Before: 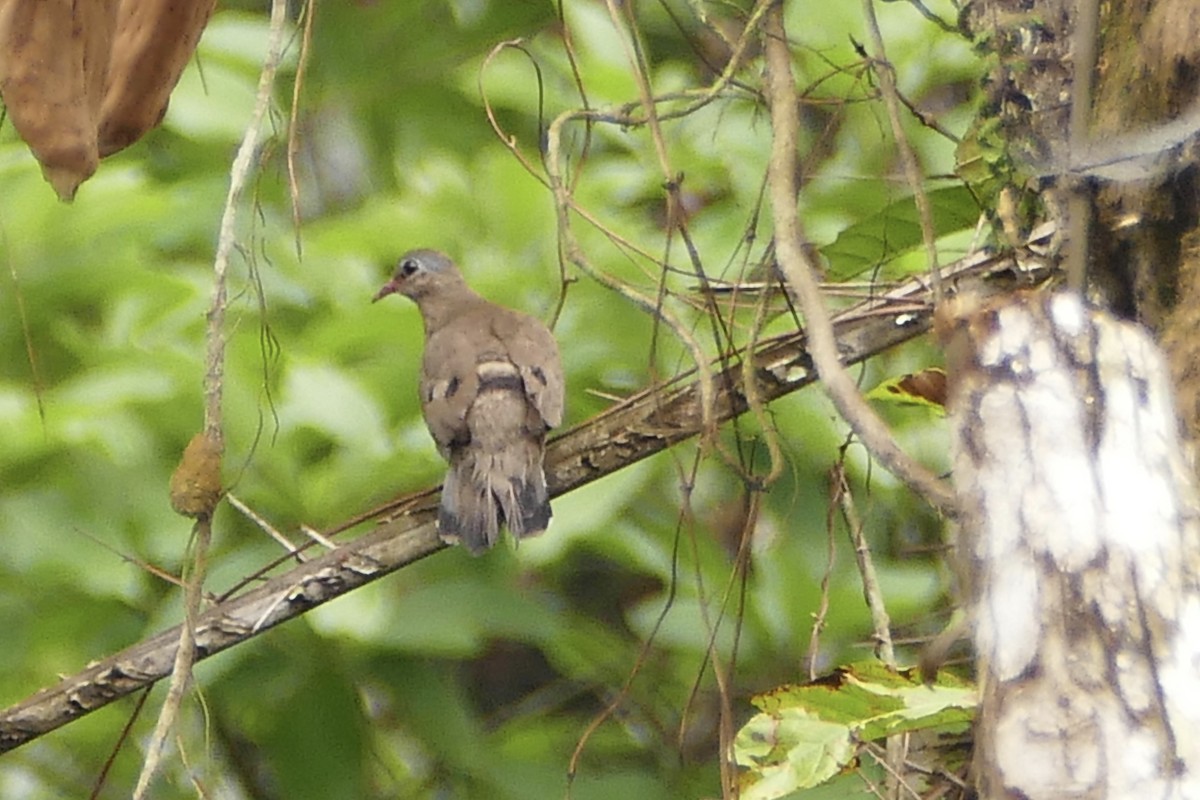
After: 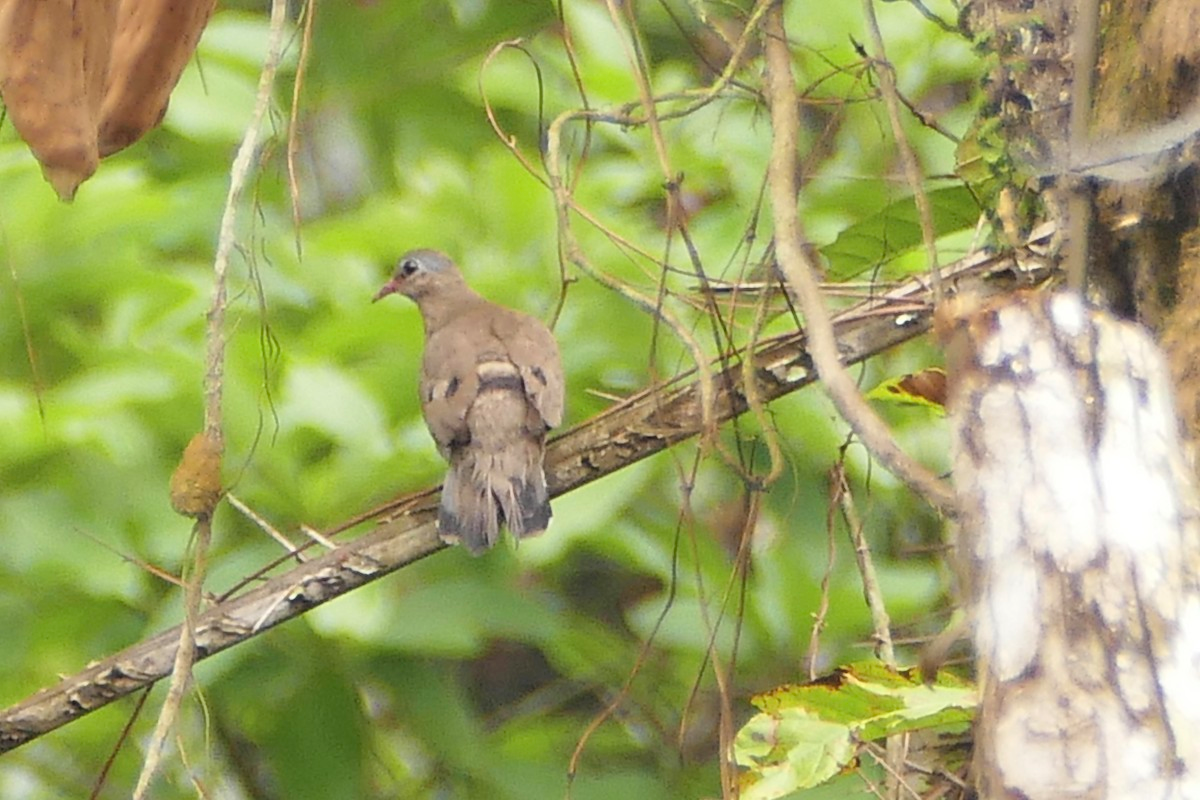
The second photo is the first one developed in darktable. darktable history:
contrast brightness saturation: brightness 0.129
